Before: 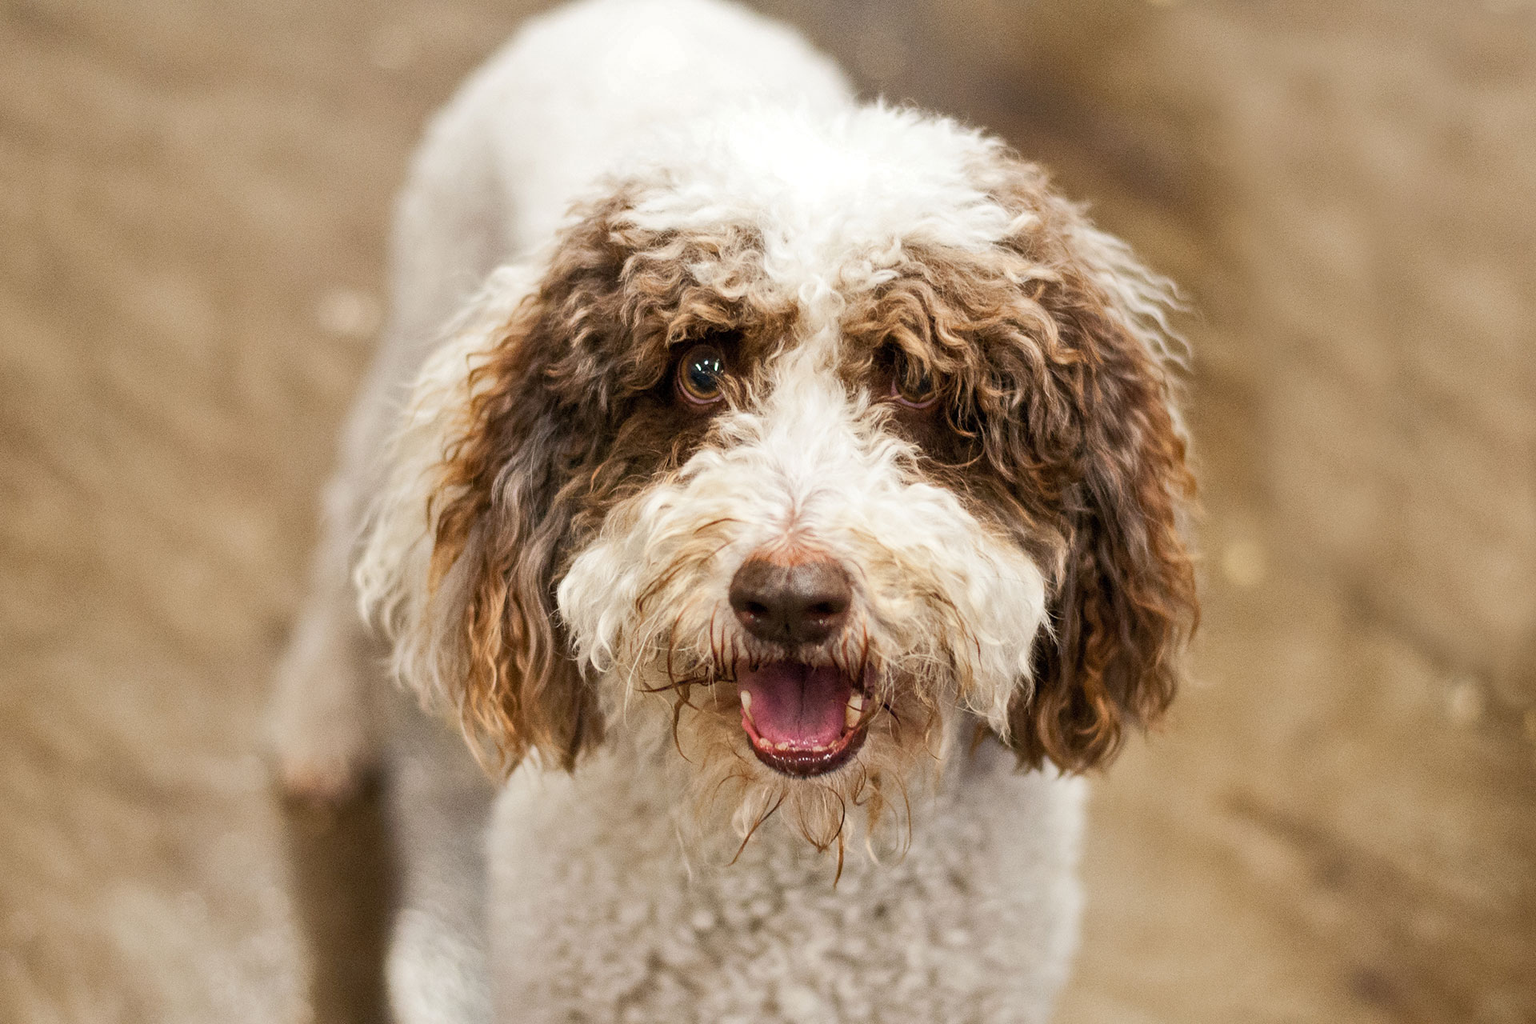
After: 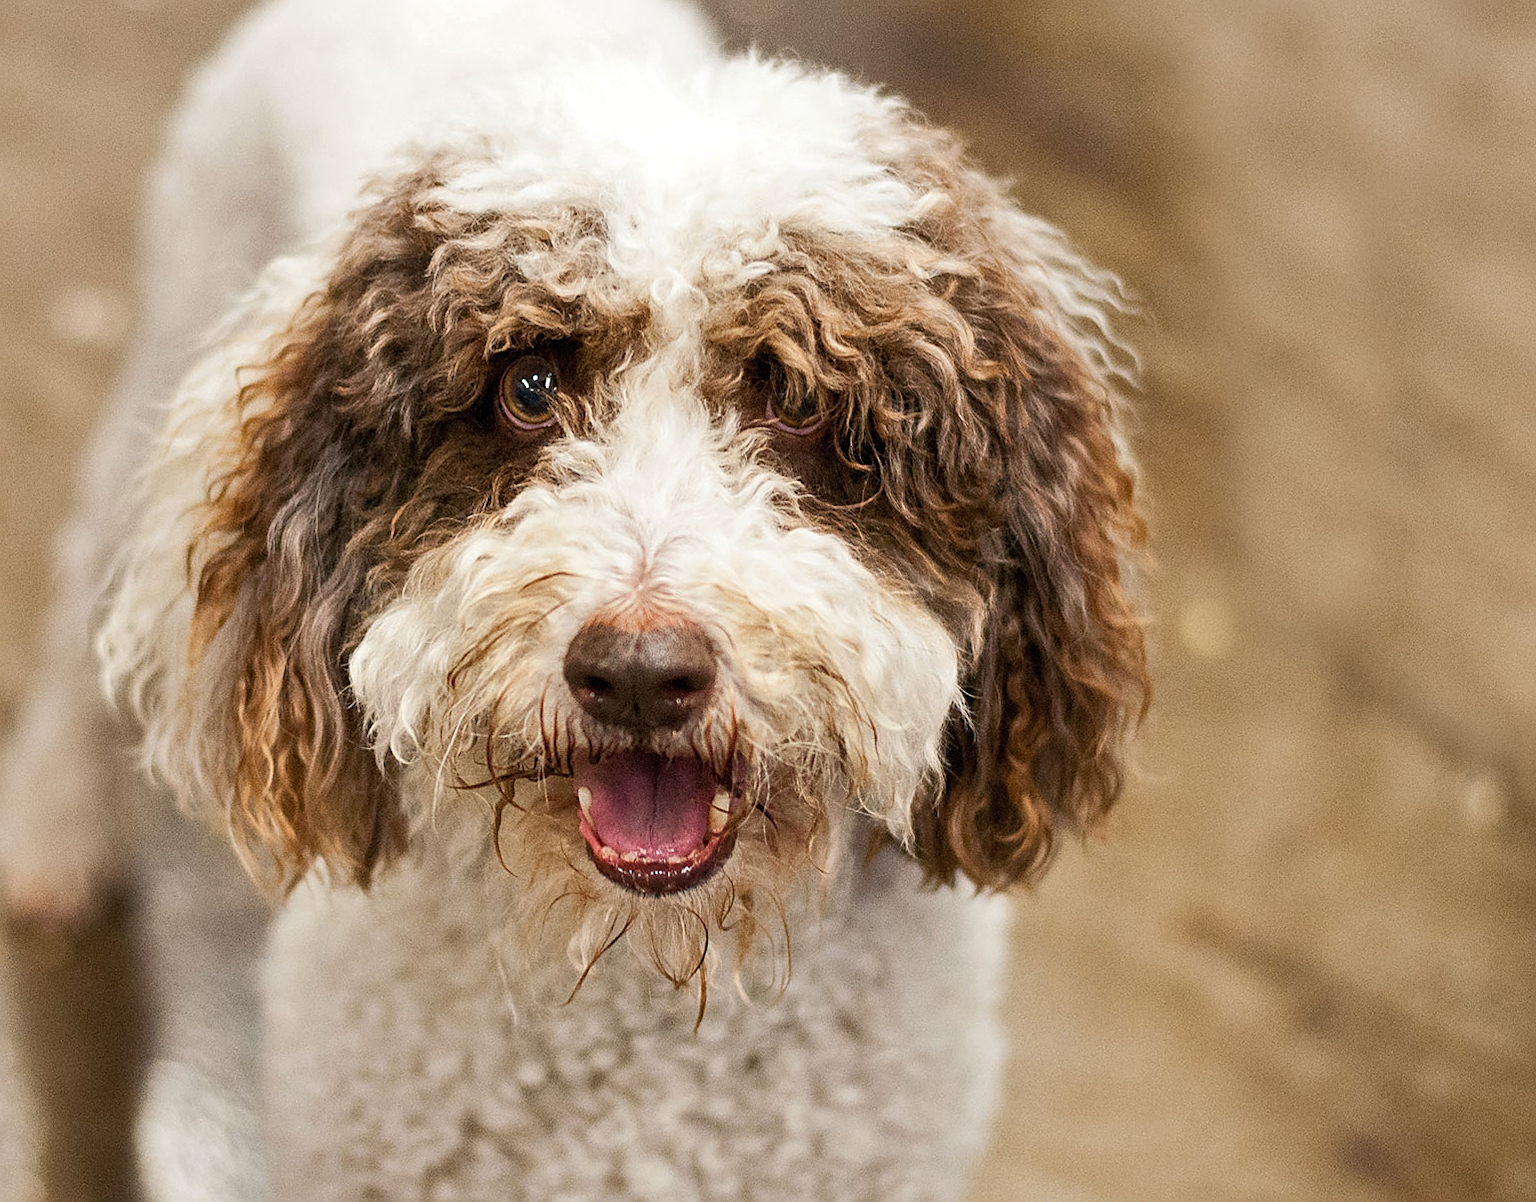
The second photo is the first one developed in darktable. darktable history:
sharpen: on, module defaults
crop and rotate: left 18.105%, top 5.885%, right 1.76%
